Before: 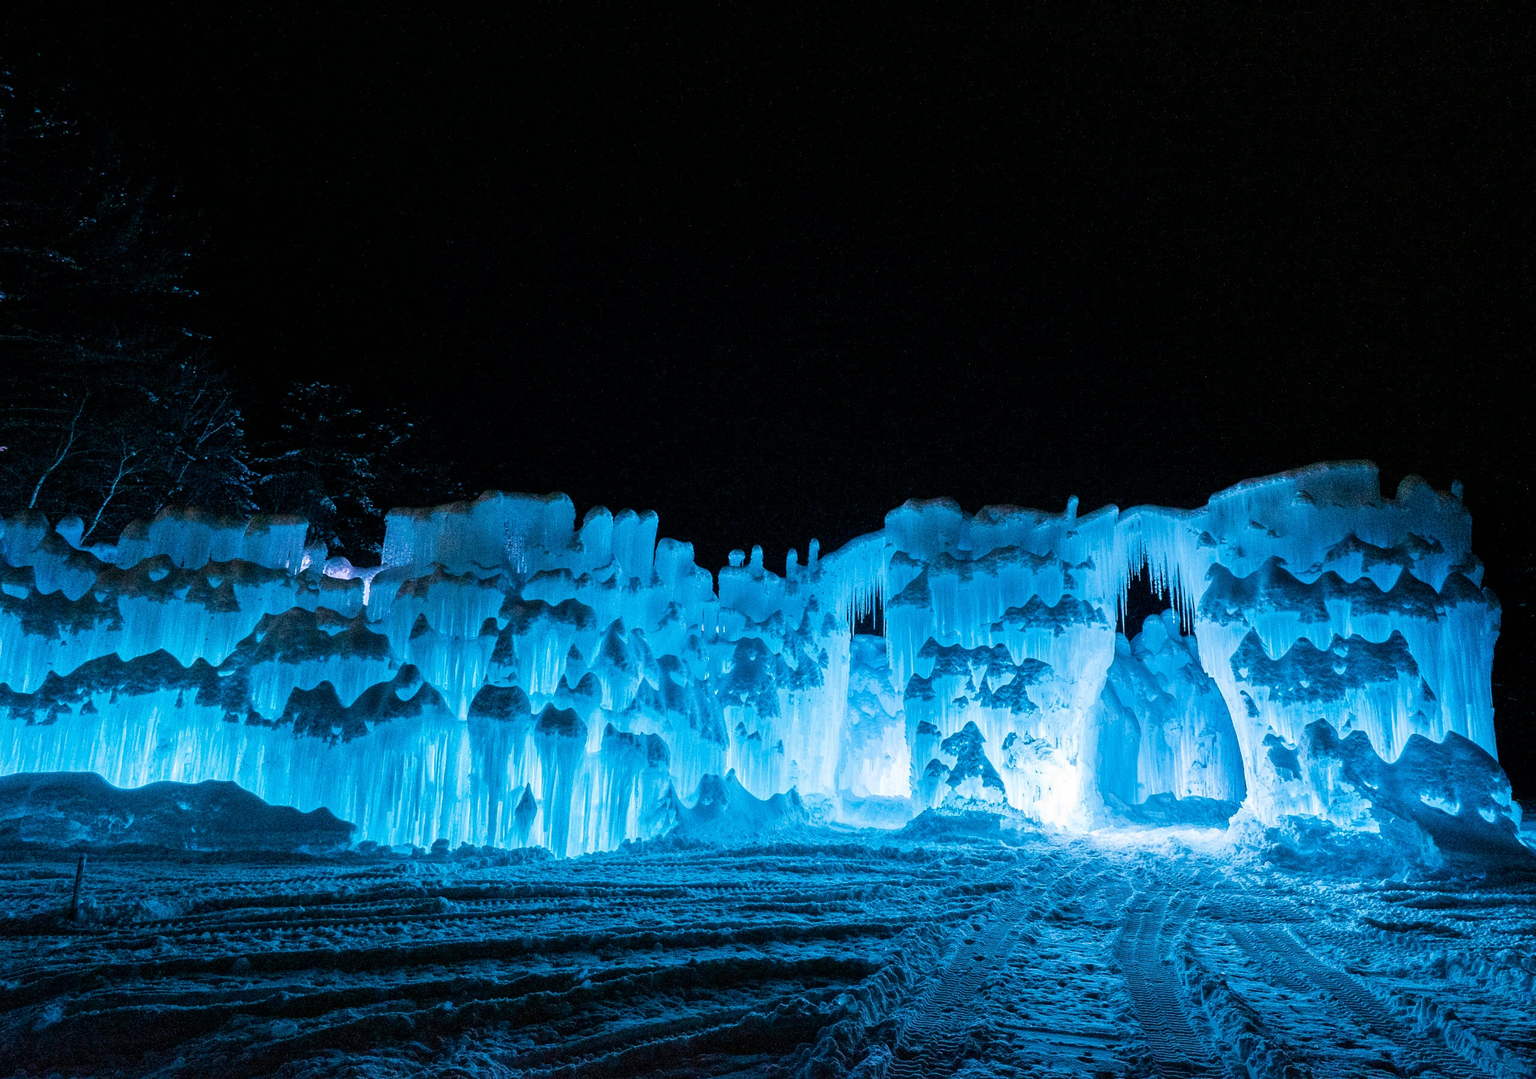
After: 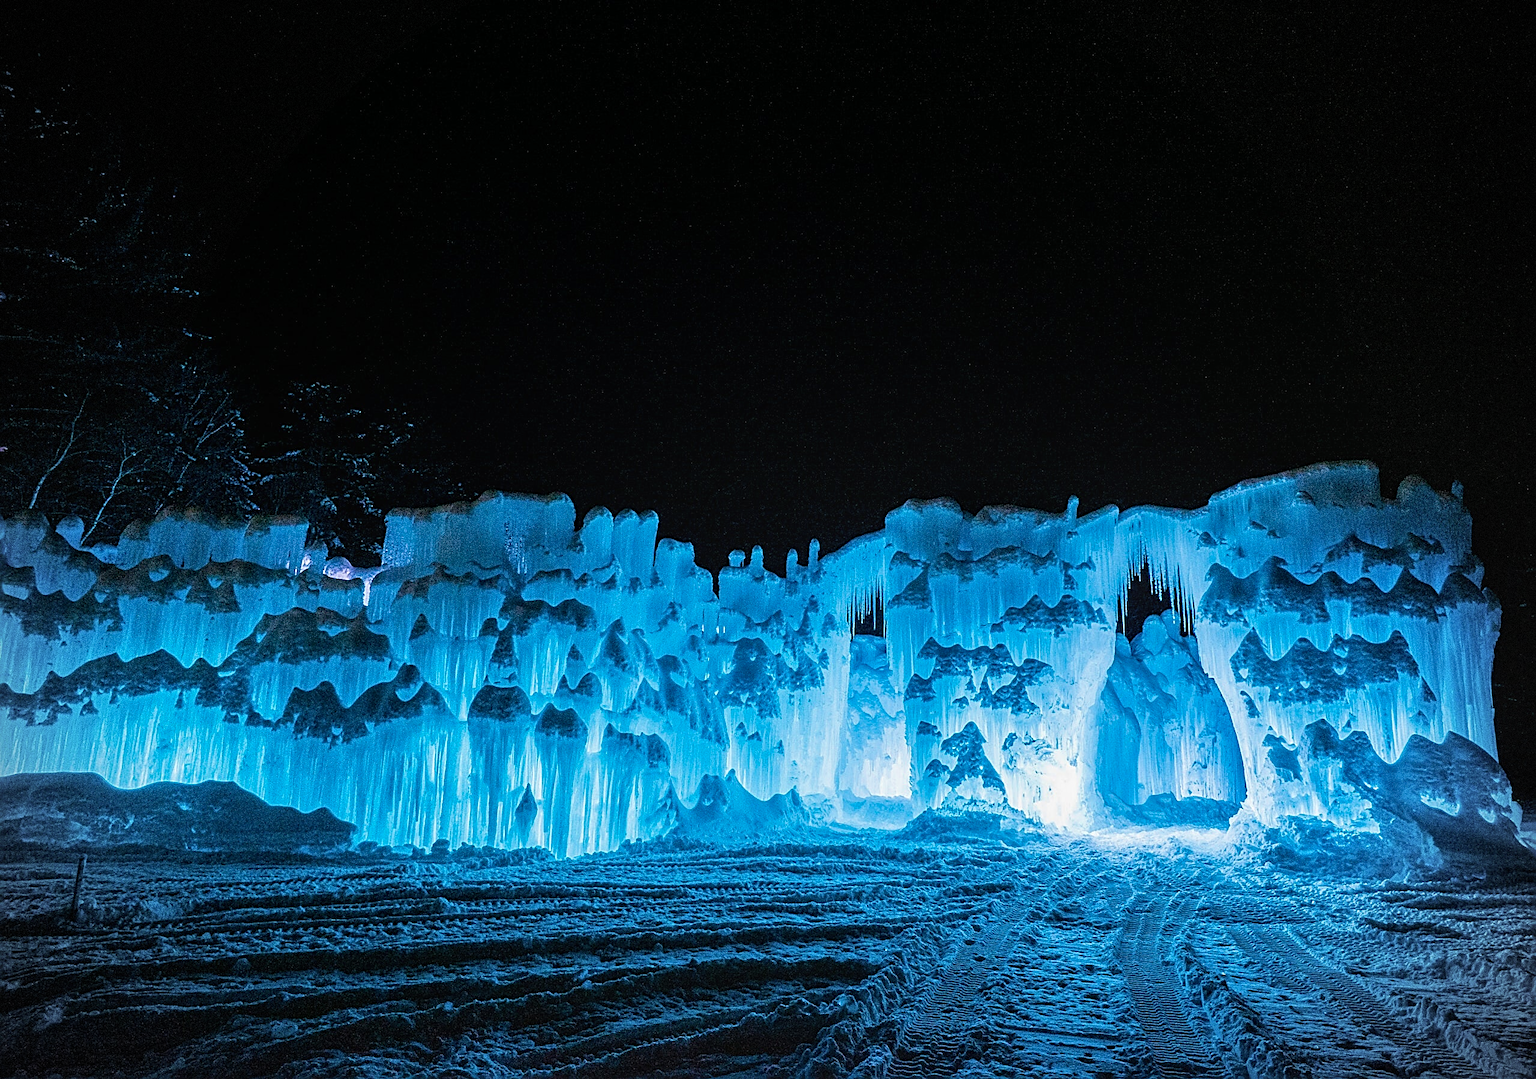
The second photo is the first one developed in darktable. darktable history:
sharpen: radius 2.584, amount 0.688
local contrast: detail 110%
vignetting: dithering 8-bit output, unbound false
